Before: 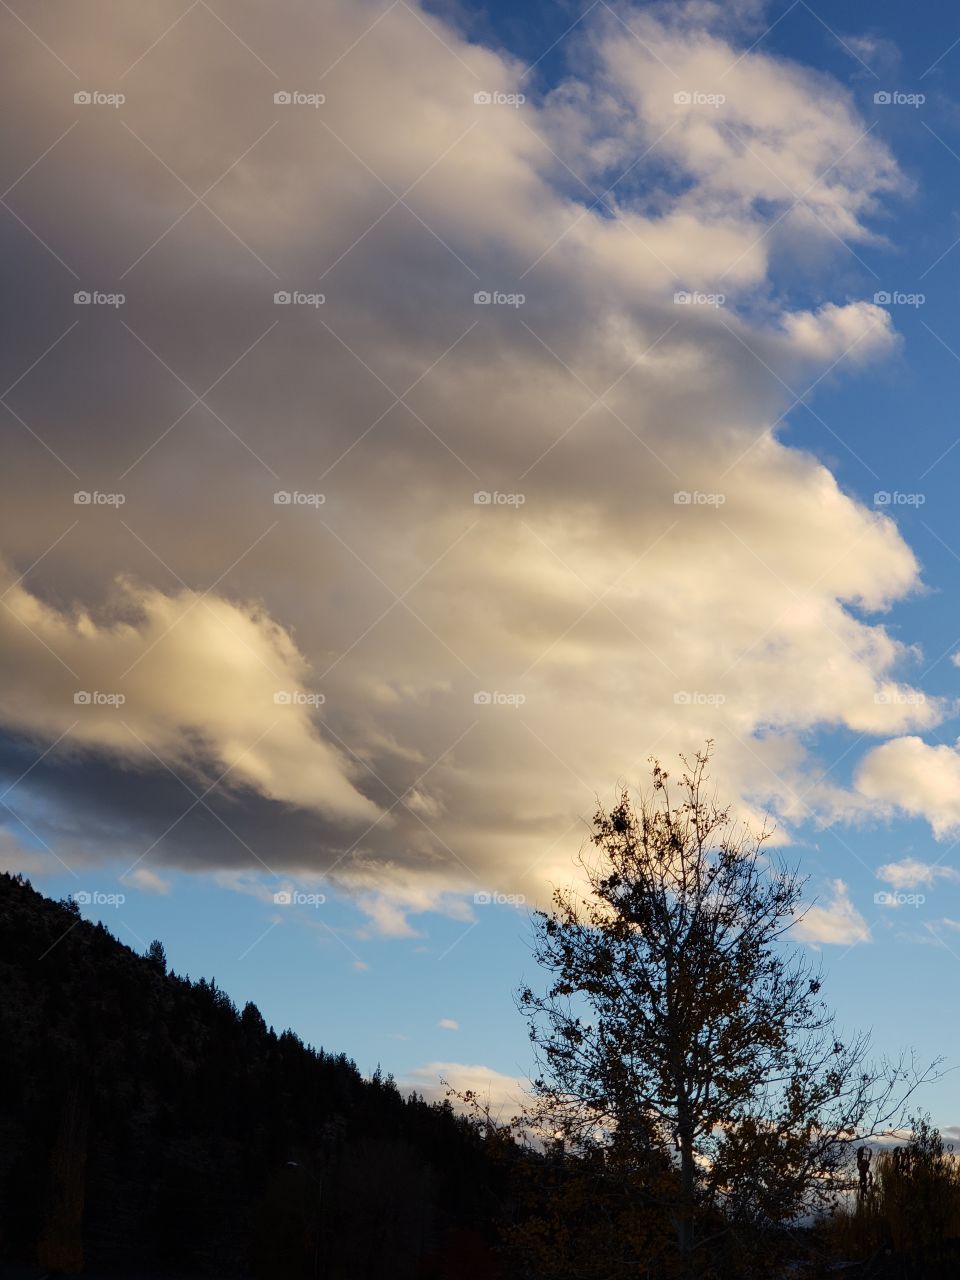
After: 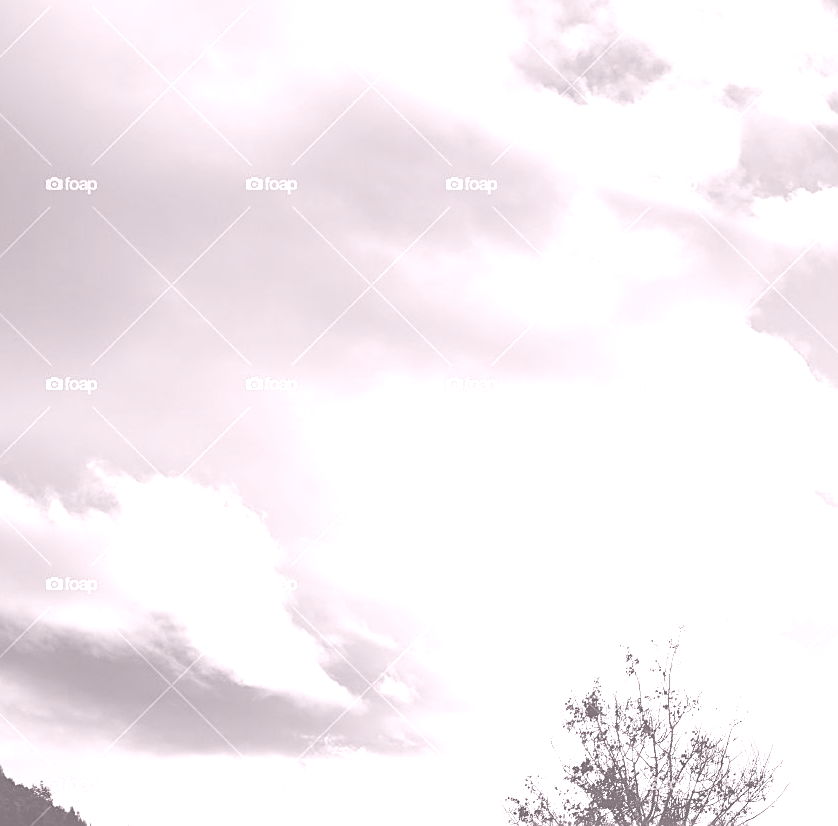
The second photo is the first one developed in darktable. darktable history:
sharpen: on, module defaults
crop: left 3.015%, top 8.969%, right 9.647%, bottom 26.457%
exposure: exposure 0.081 EV, compensate highlight preservation false
colorize: hue 25.2°, saturation 83%, source mix 82%, lightness 79%, version 1
